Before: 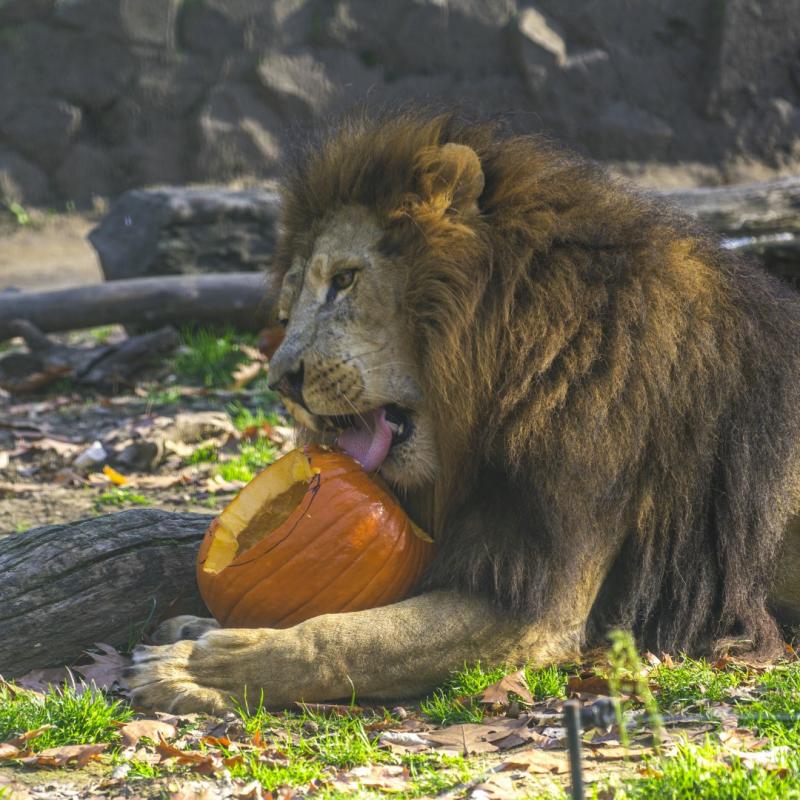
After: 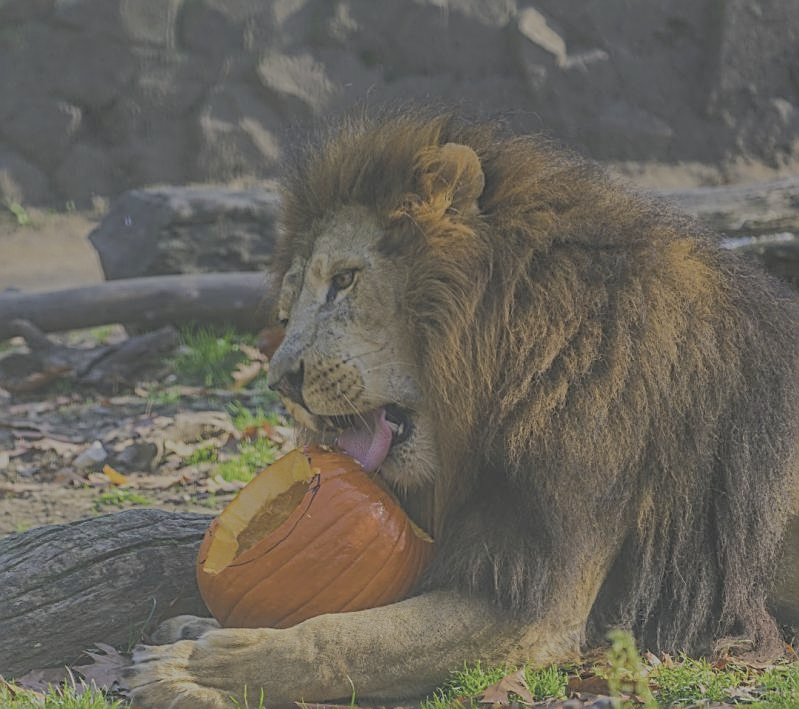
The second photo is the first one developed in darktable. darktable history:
crop and rotate: top 0%, bottom 11.374%
filmic rgb: black relative exposure -15.91 EV, white relative exposure 7.95 EV, hardness 4.2, latitude 49.22%, contrast 0.508, iterations of high-quality reconstruction 0
velvia: on, module defaults
shadows and highlights: shadows 1.34, highlights 40.33
contrast brightness saturation: contrast -0.251, saturation -0.422
color balance rgb: perceptual saturation grading › global saturation 30.41%, perceptual brilliance grading › highlights 17.835%, perceptual brilliance grading › mid-tones 31.088%, perceptual brilliance grading › shadows -31.456%, global vibrance -24.405%
sharpen: amount 0.898
